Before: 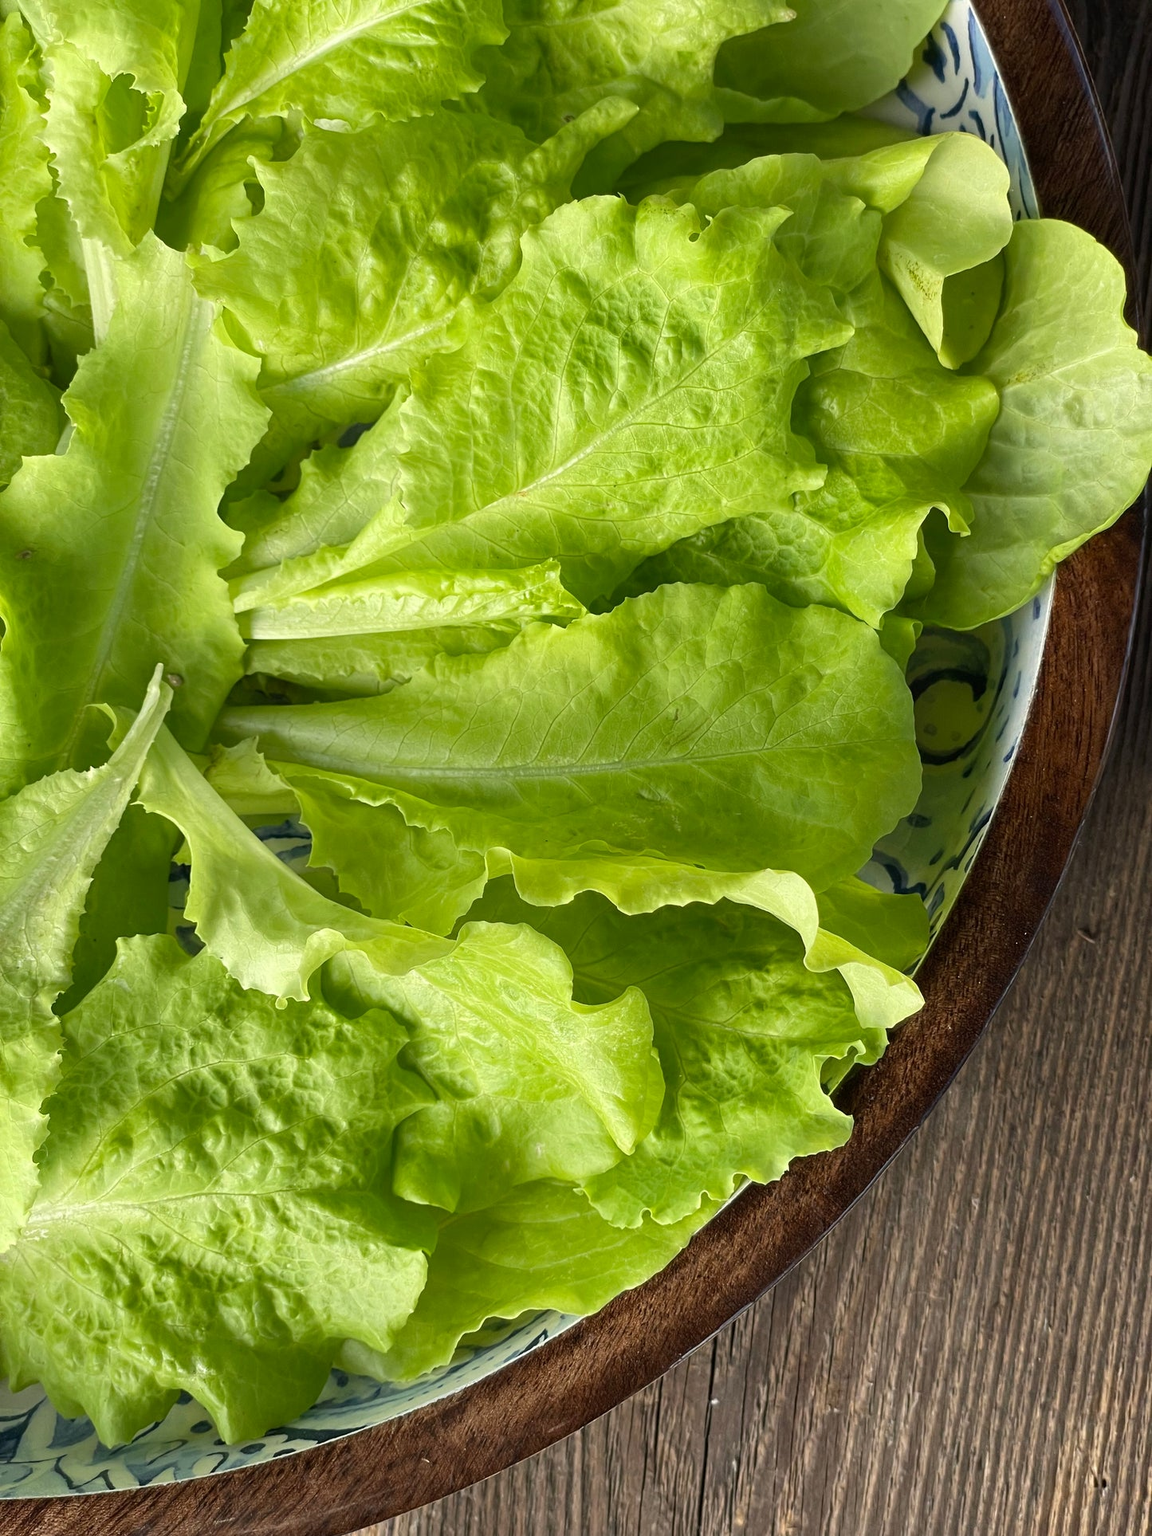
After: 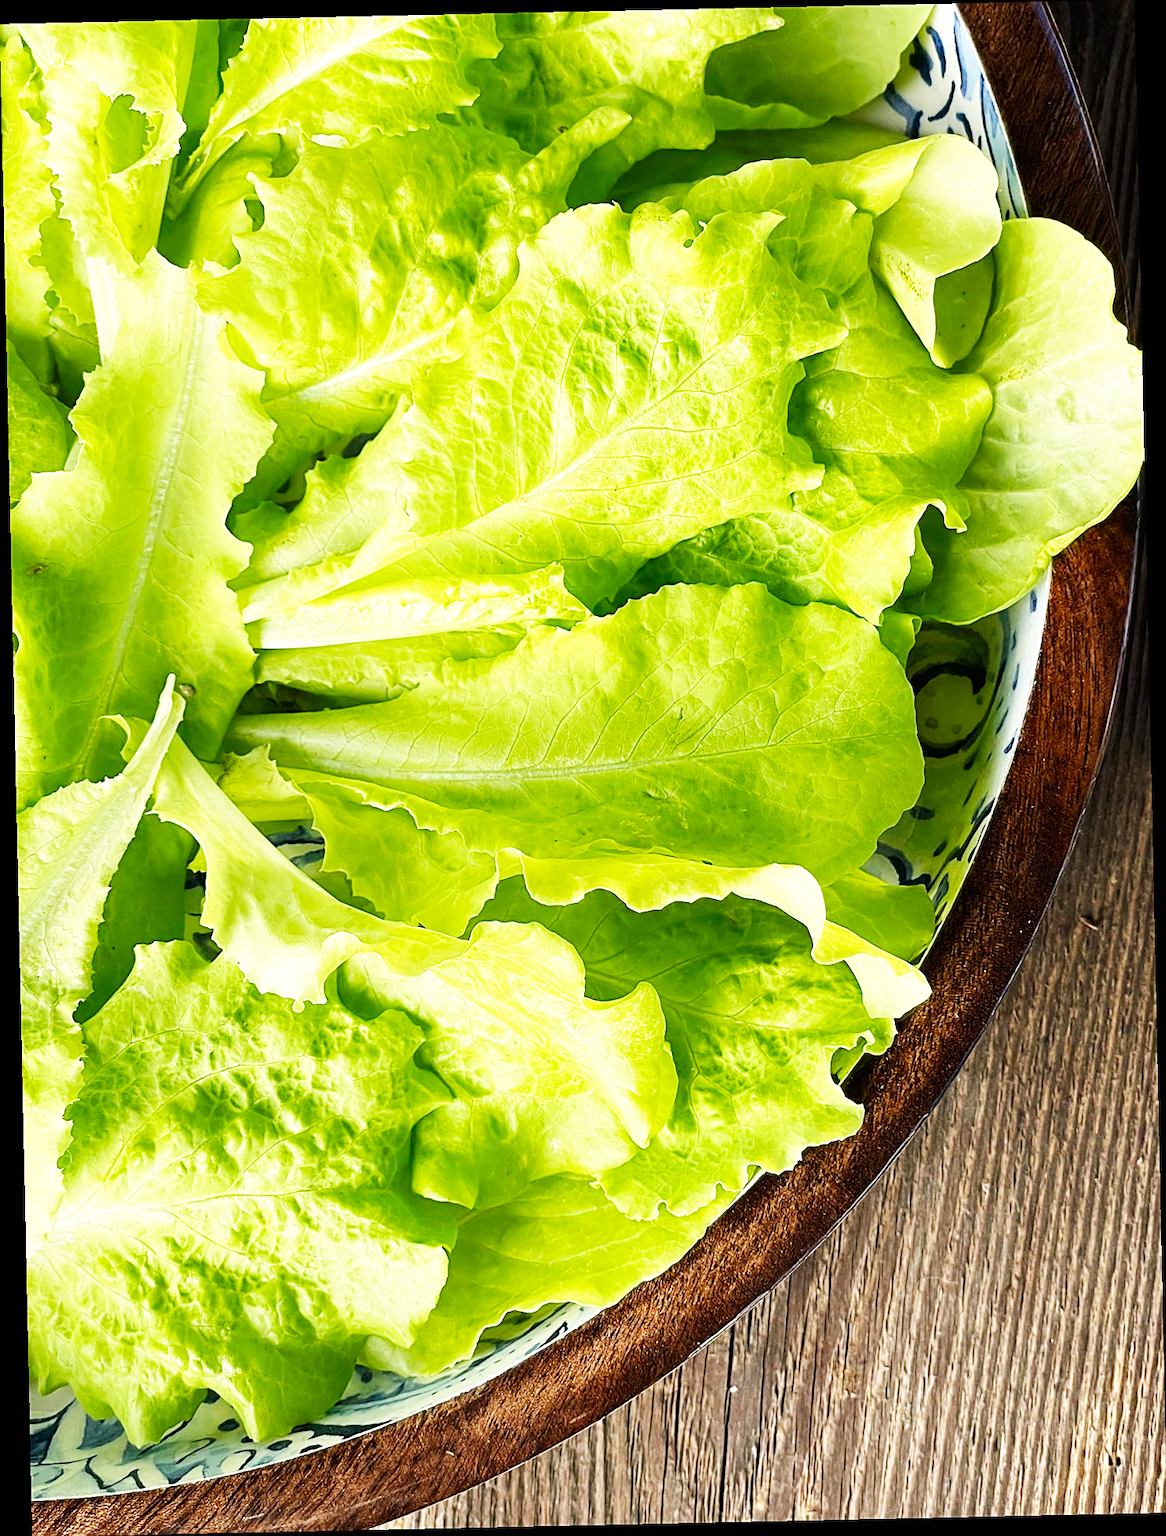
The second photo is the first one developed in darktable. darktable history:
base curve: curves: ch0 [(0, 0) (0.007, 0.004) (0.027, 0.03) (0.046, 0.07) (0.207, 0.54) (0.442, 0.872) (0.673, 0.972) (1, 1)], preserve colors none
sharpen: amount 0.55
rotate and perspective: rotation -1.24°, automatic cropping off
